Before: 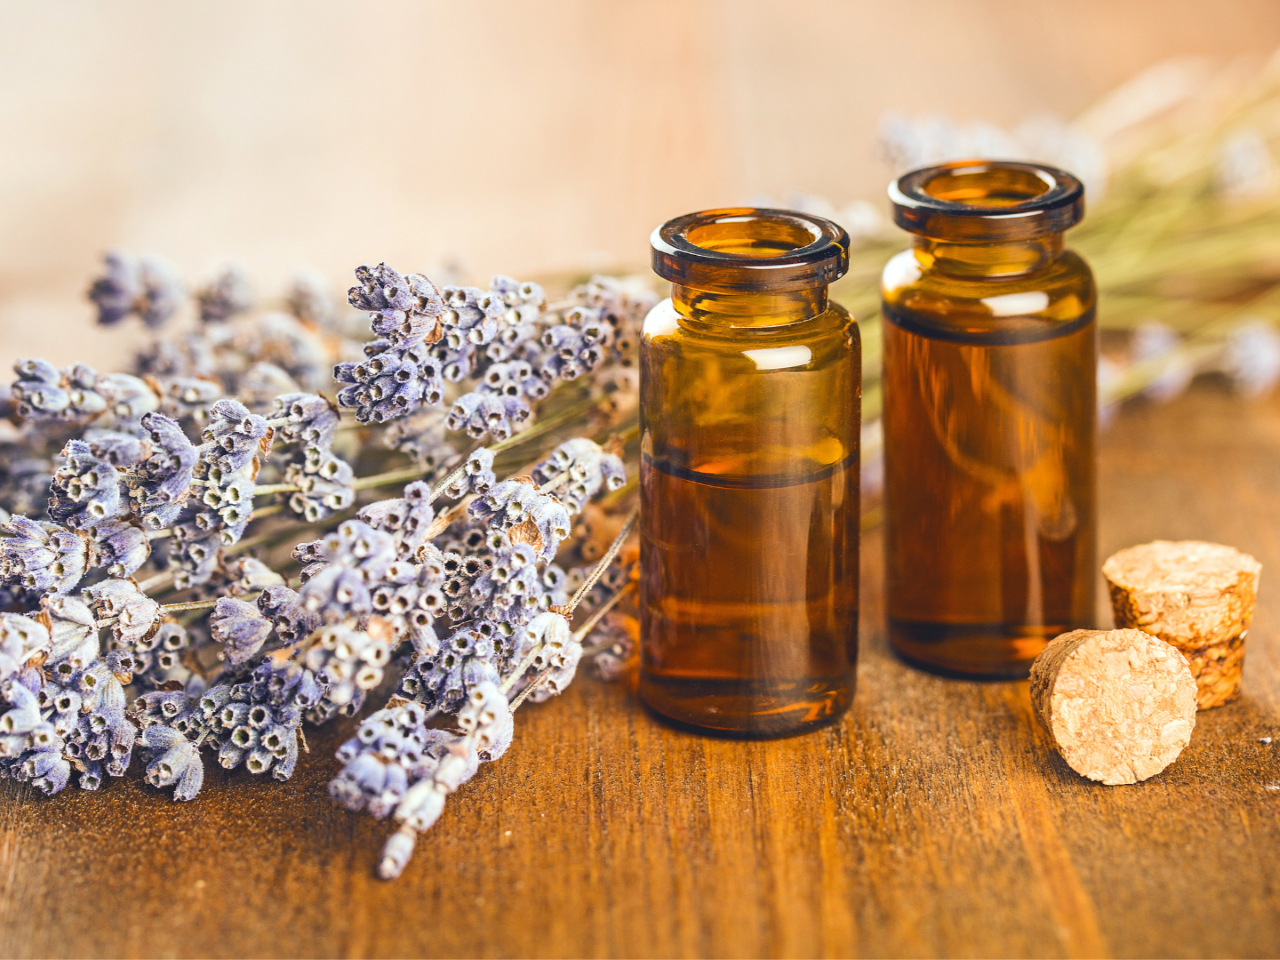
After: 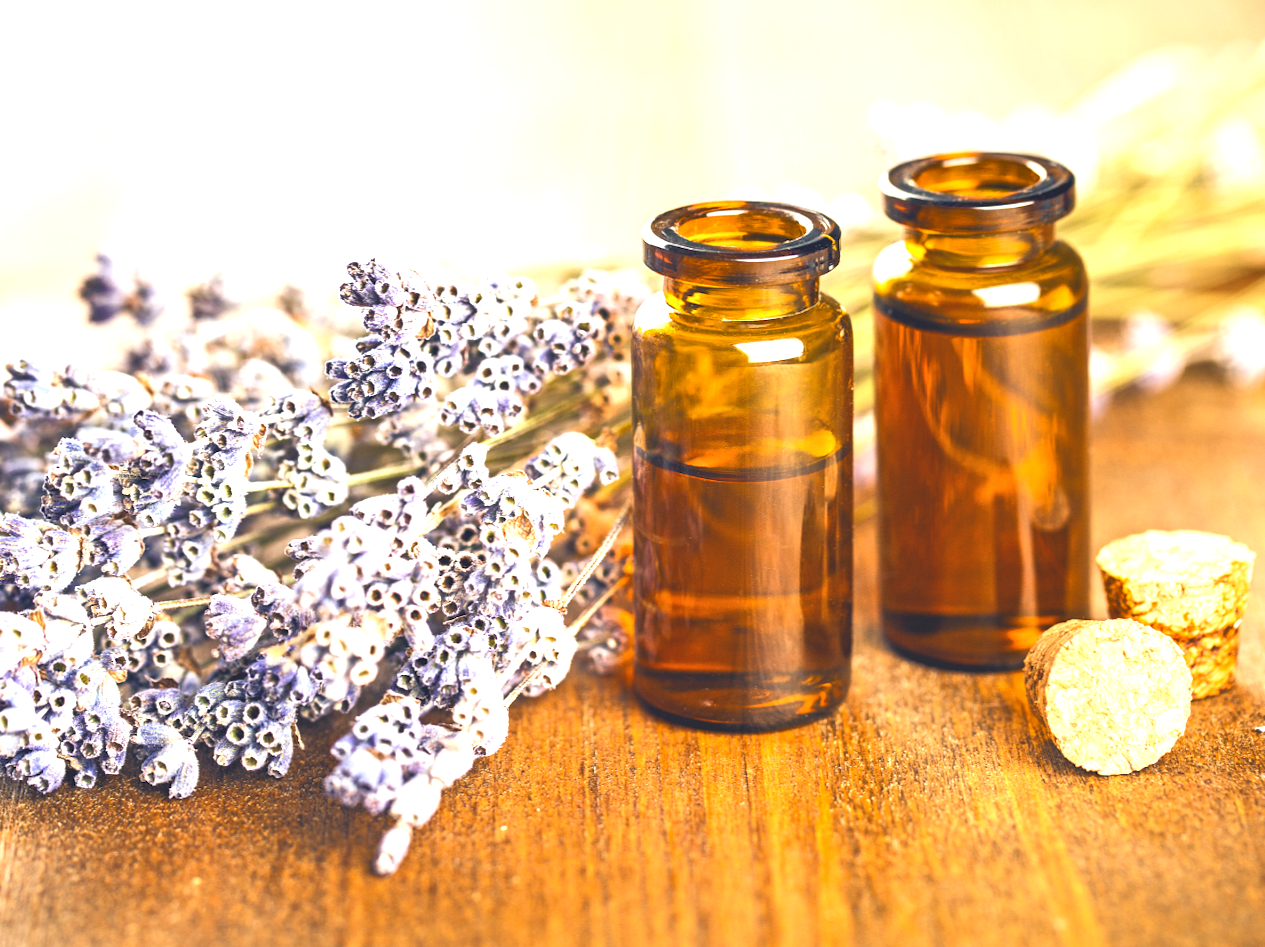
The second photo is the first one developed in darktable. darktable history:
rotate and perspective: rotation -0.45°, automatic cropping original format, crop left 0.008, crop right 0.992, crop top 0.012, crop bottom 0.988
exposure: black level correction 0, exposure 1 EV, compensate exposure bias true, compensate highlight preservation false
shadows and highlights: shadows 75, highlights -25, soften with gaussian
